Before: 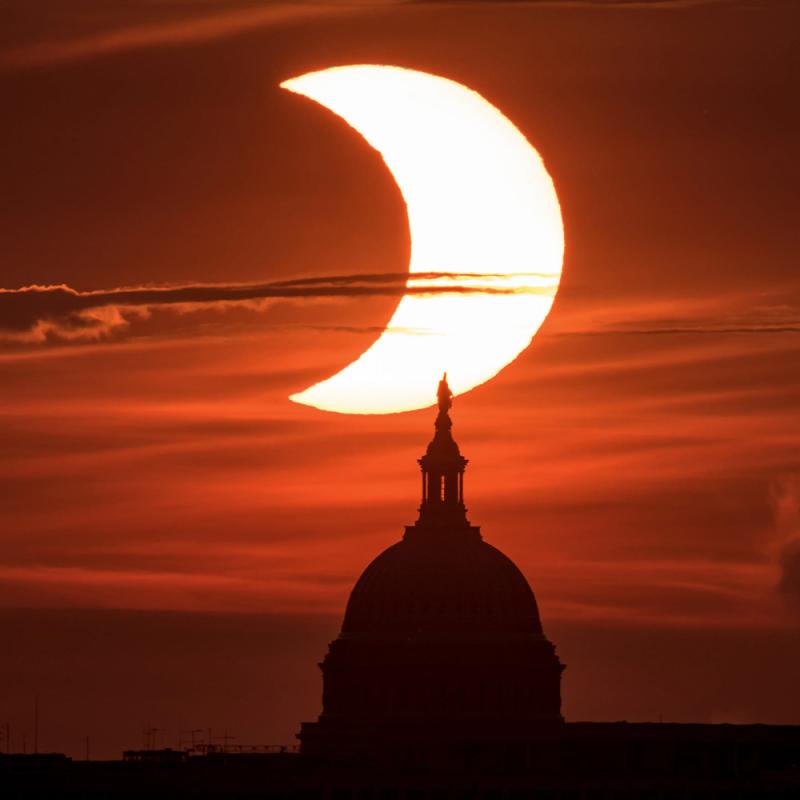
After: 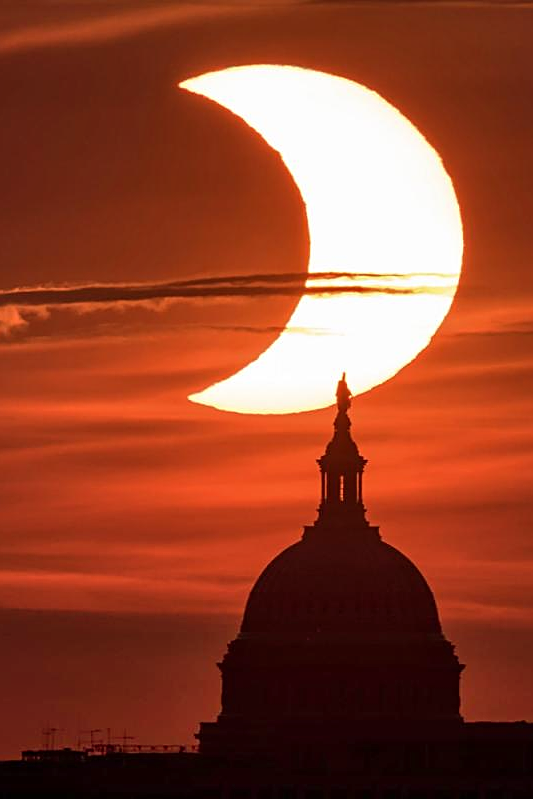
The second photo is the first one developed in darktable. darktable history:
crop and rotate: left 12.648%, right 20.685%
shadows and highlights: soften with gaussian
sharpen: on, module defaults
